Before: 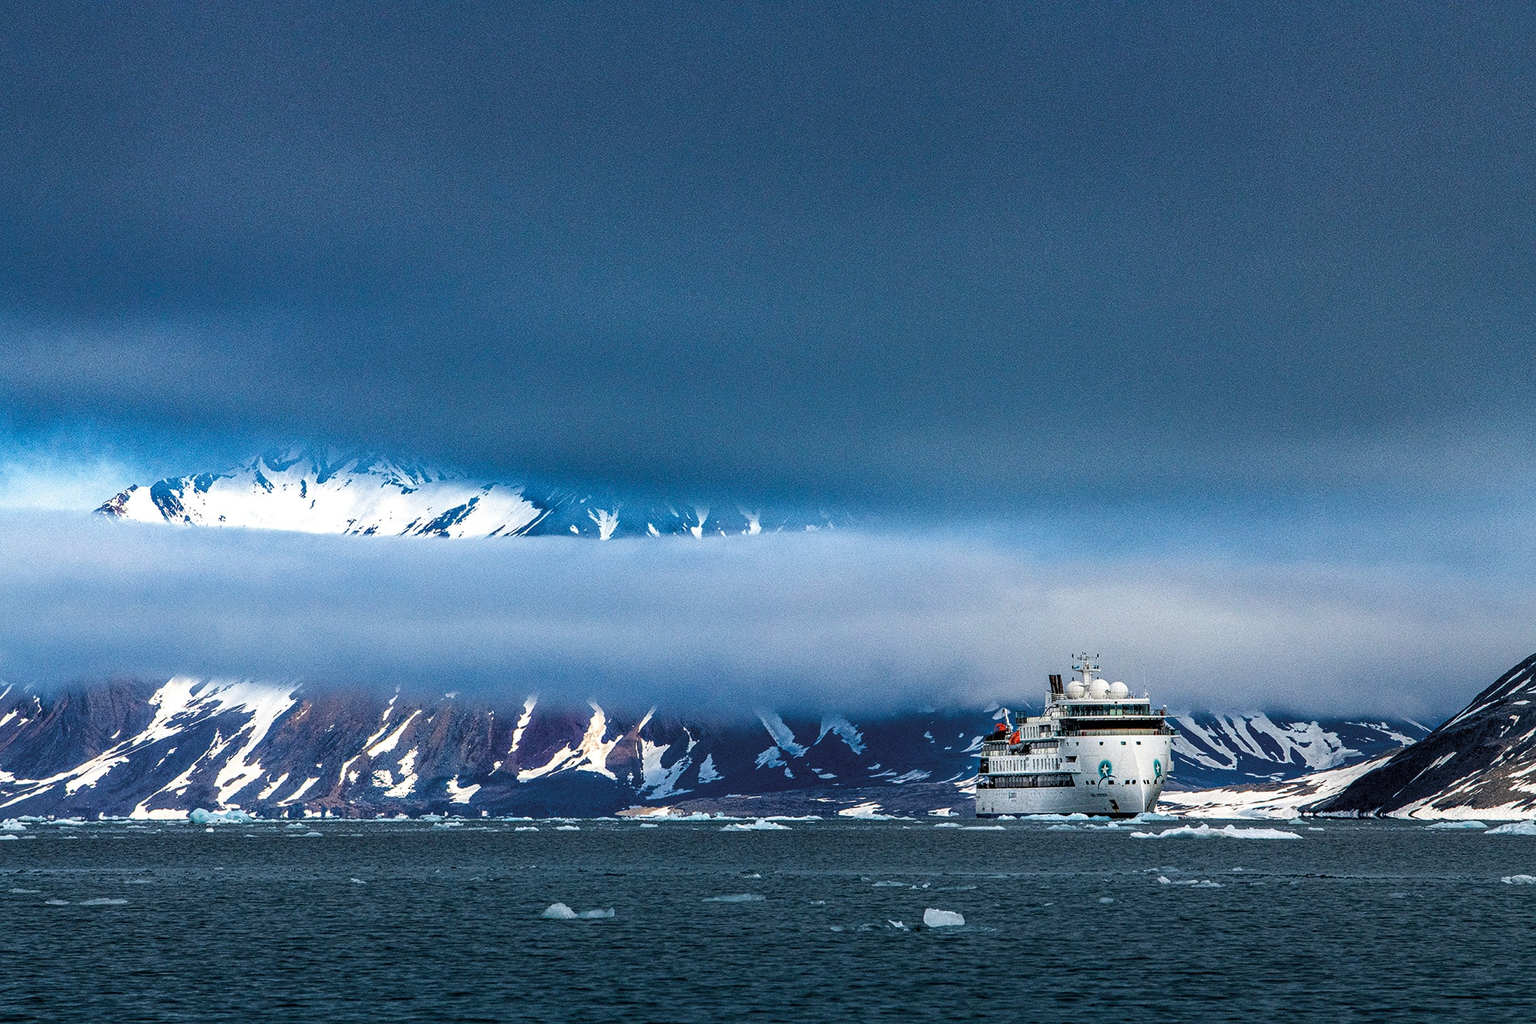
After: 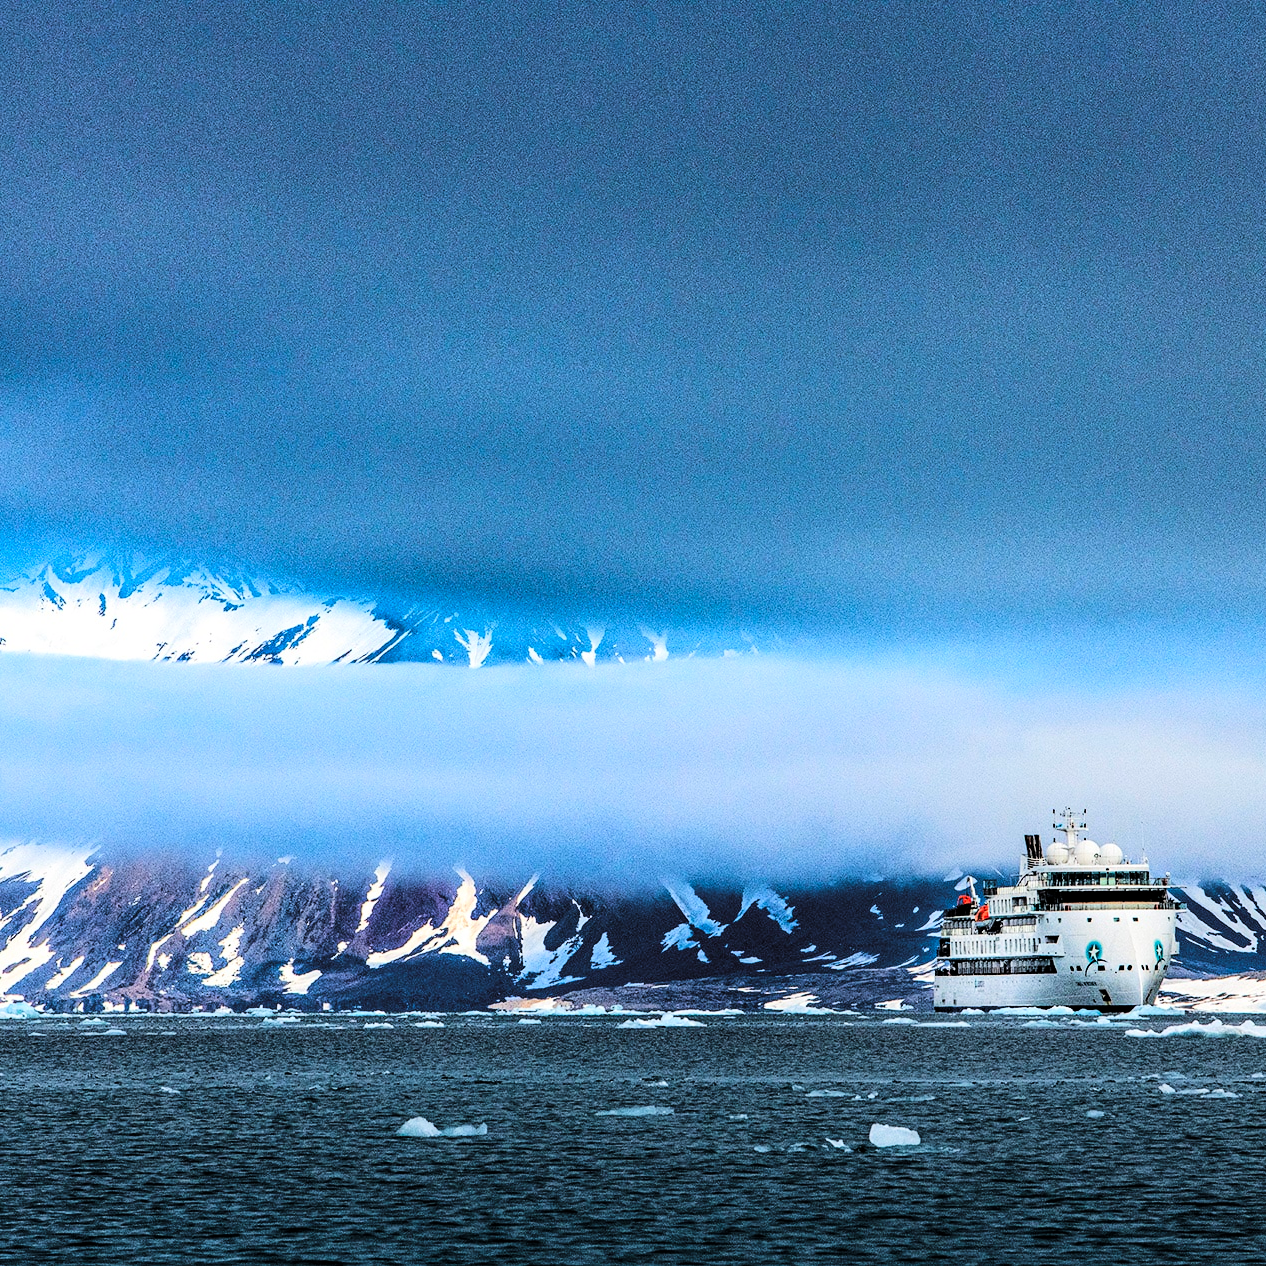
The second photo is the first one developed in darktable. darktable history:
tone curve: curves: ch0 [(0, 0) (0.004, 0) (0.133, 0.071) (0.341, 0.453) (0.839, 0.922) (1, 1)], color space Lab, linked channels, preserve colors none
crop and rotate: left 14.436%, right 18.898%
